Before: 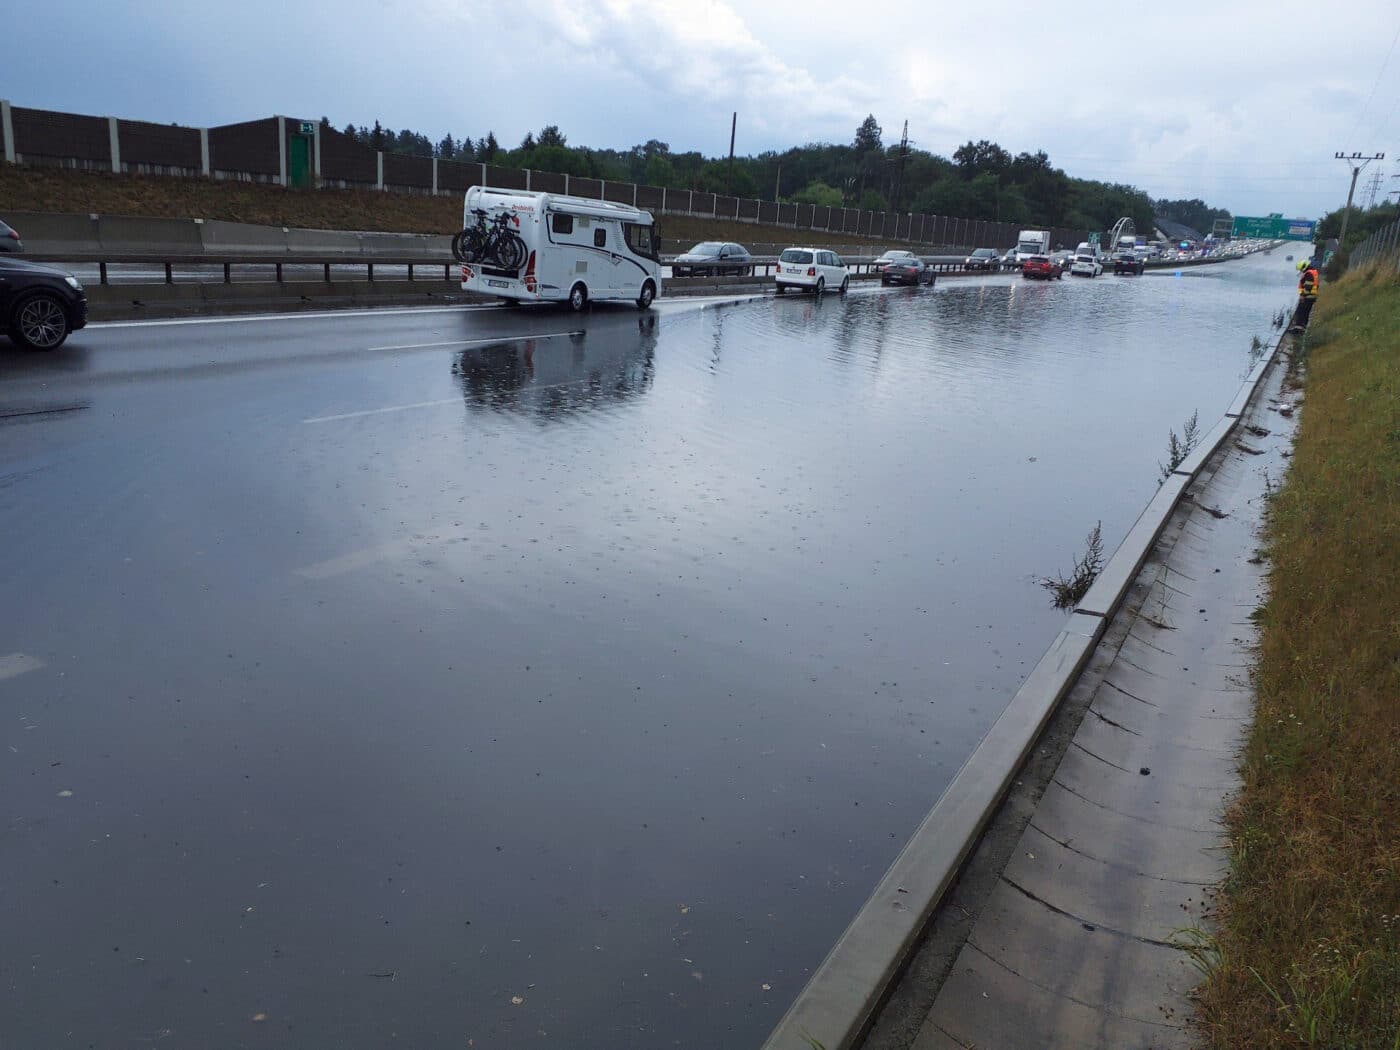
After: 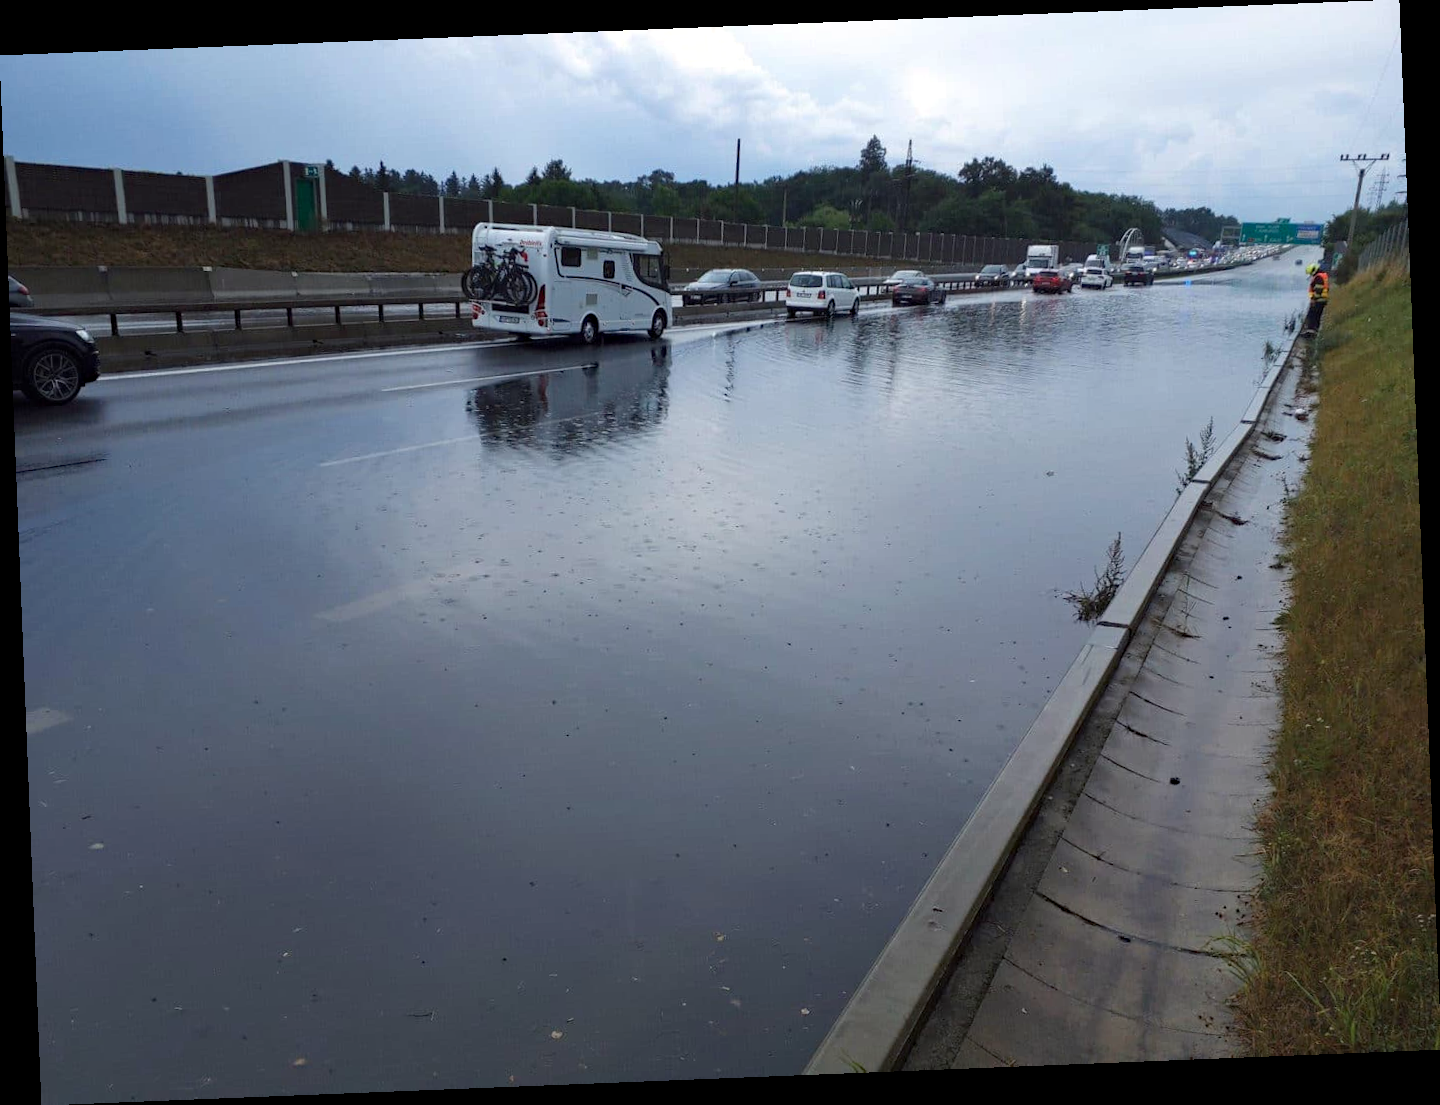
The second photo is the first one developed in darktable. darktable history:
haze removal: compatibility mode true, adaptive false
rotate and perspective: rotation -2.29°, automatic cropping off
